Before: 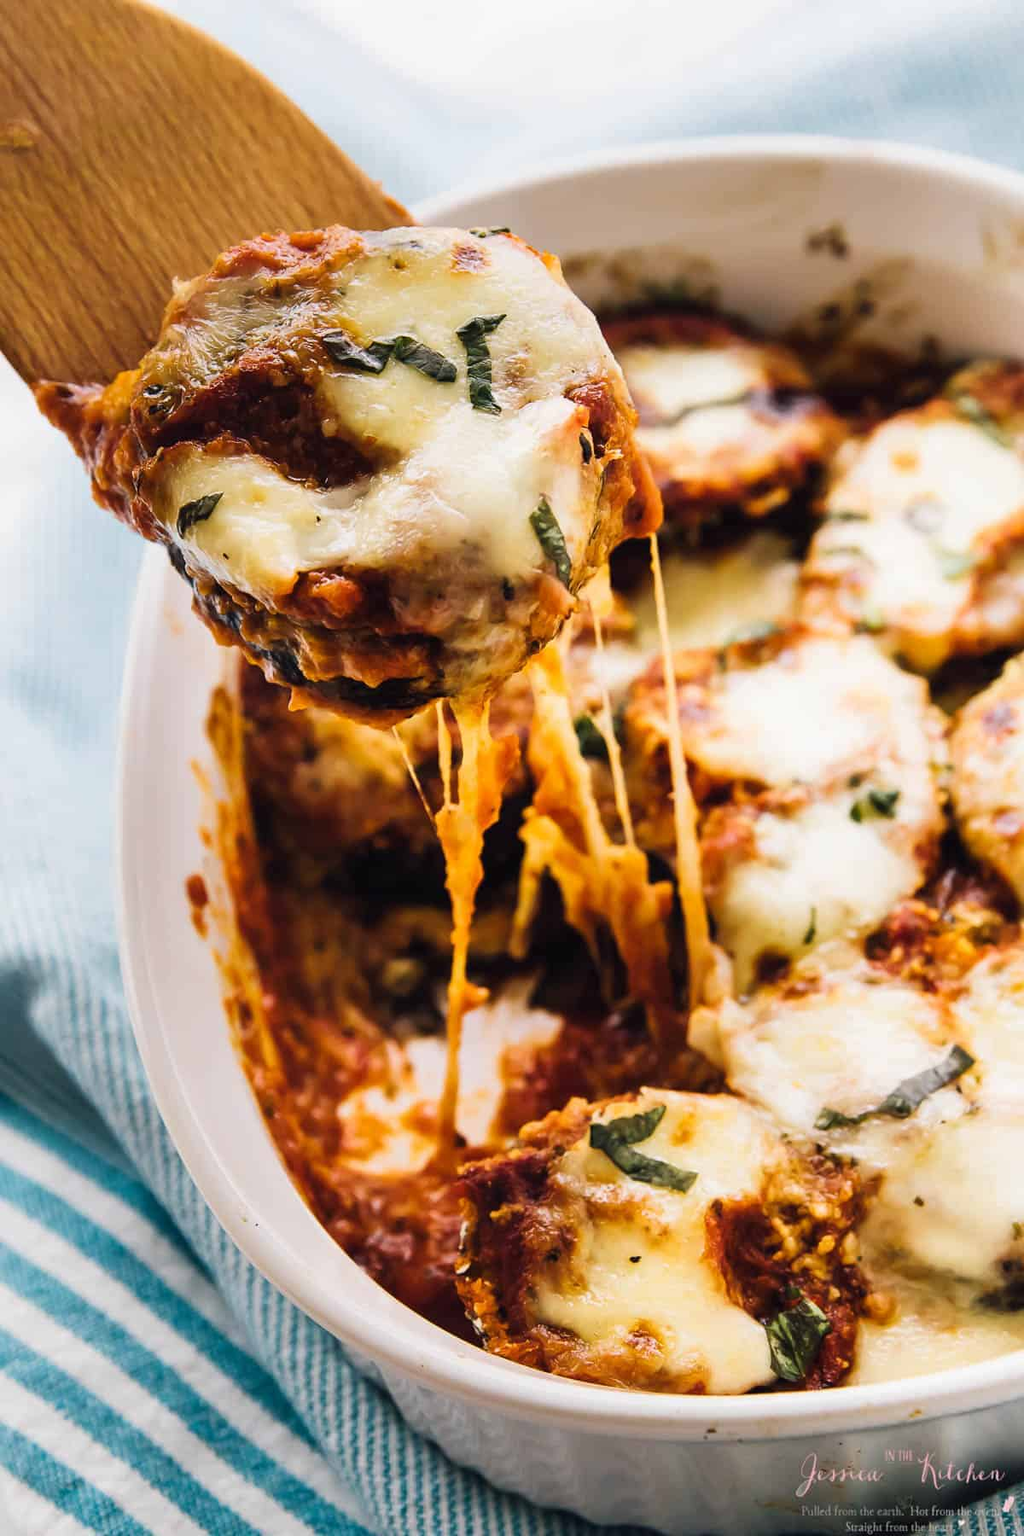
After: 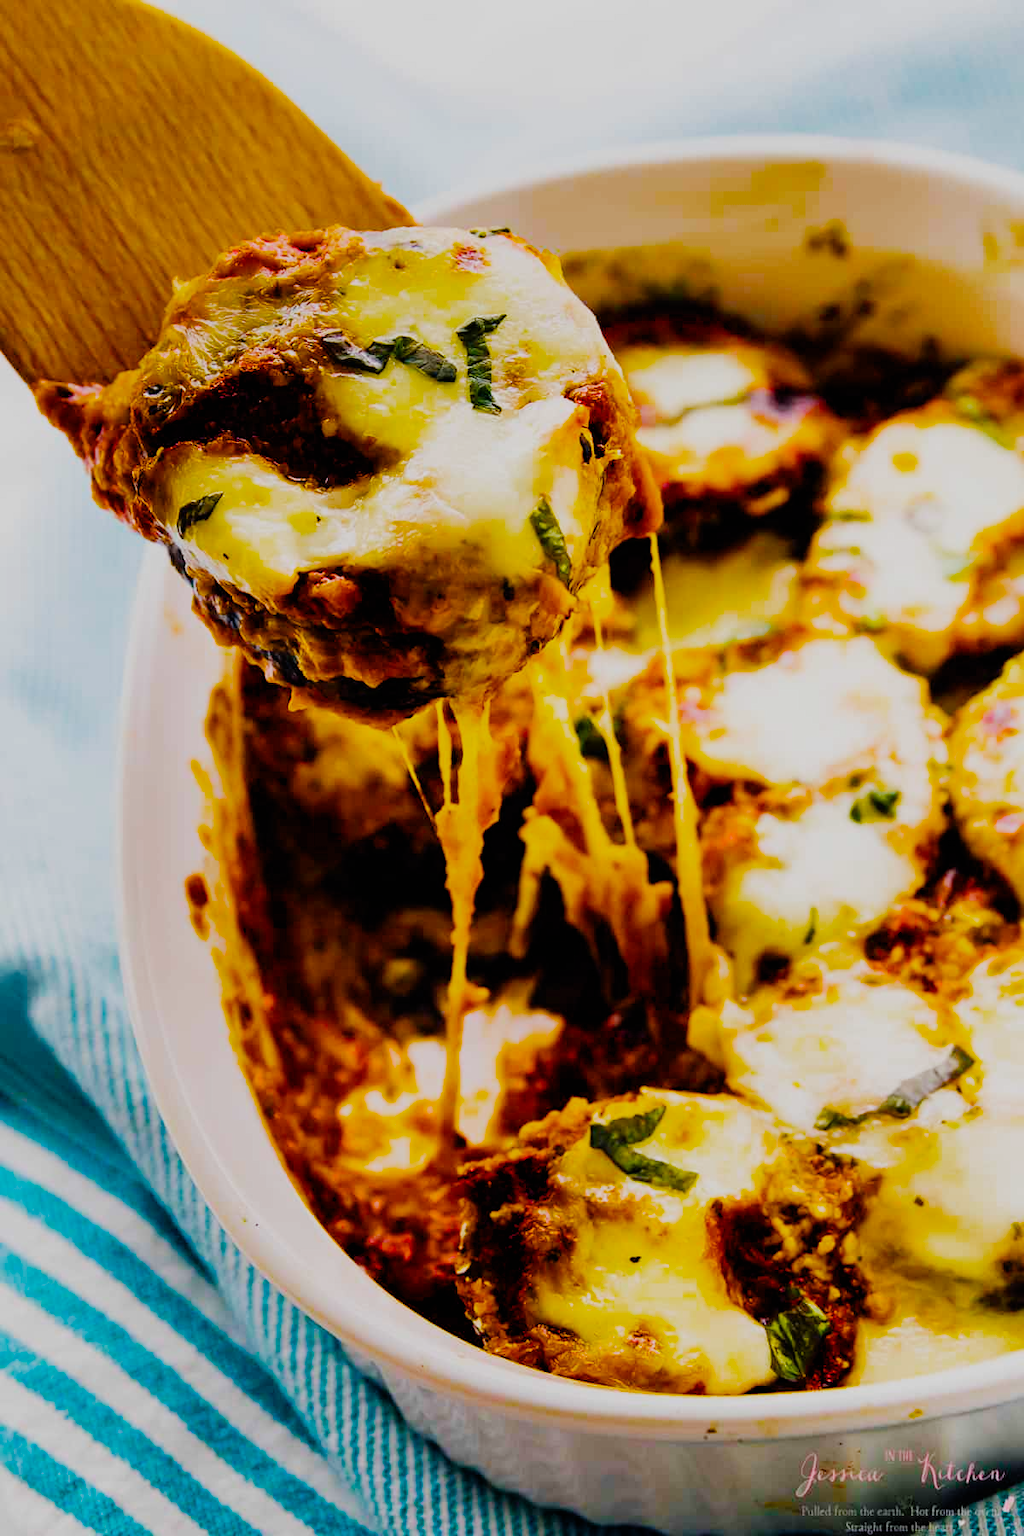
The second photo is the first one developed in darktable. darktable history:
filmic rgb: black relative exposure -7.65 EV, white relative exposure 4.56 EV, threshold 5.98 EV, hardness 3.61, contrast 1.05, preserve chrominance no, color science v5 (2021), enable highlight reconstruction true
tone equalizer: edges refinement/feathering 500, mask exposure compensation -1.57 EV, preserve details no
color balance rgb: shadows fall-off 100.766%, perceptual saturation grading › global saturation 66.196%, perceptual saturation grading › highlights 59.511%, perceptual saturation grading › mid-tones 49.805%, perceptual saturation grading › shadows 49.801%, mask middle-gray fulcrum 22.635%
